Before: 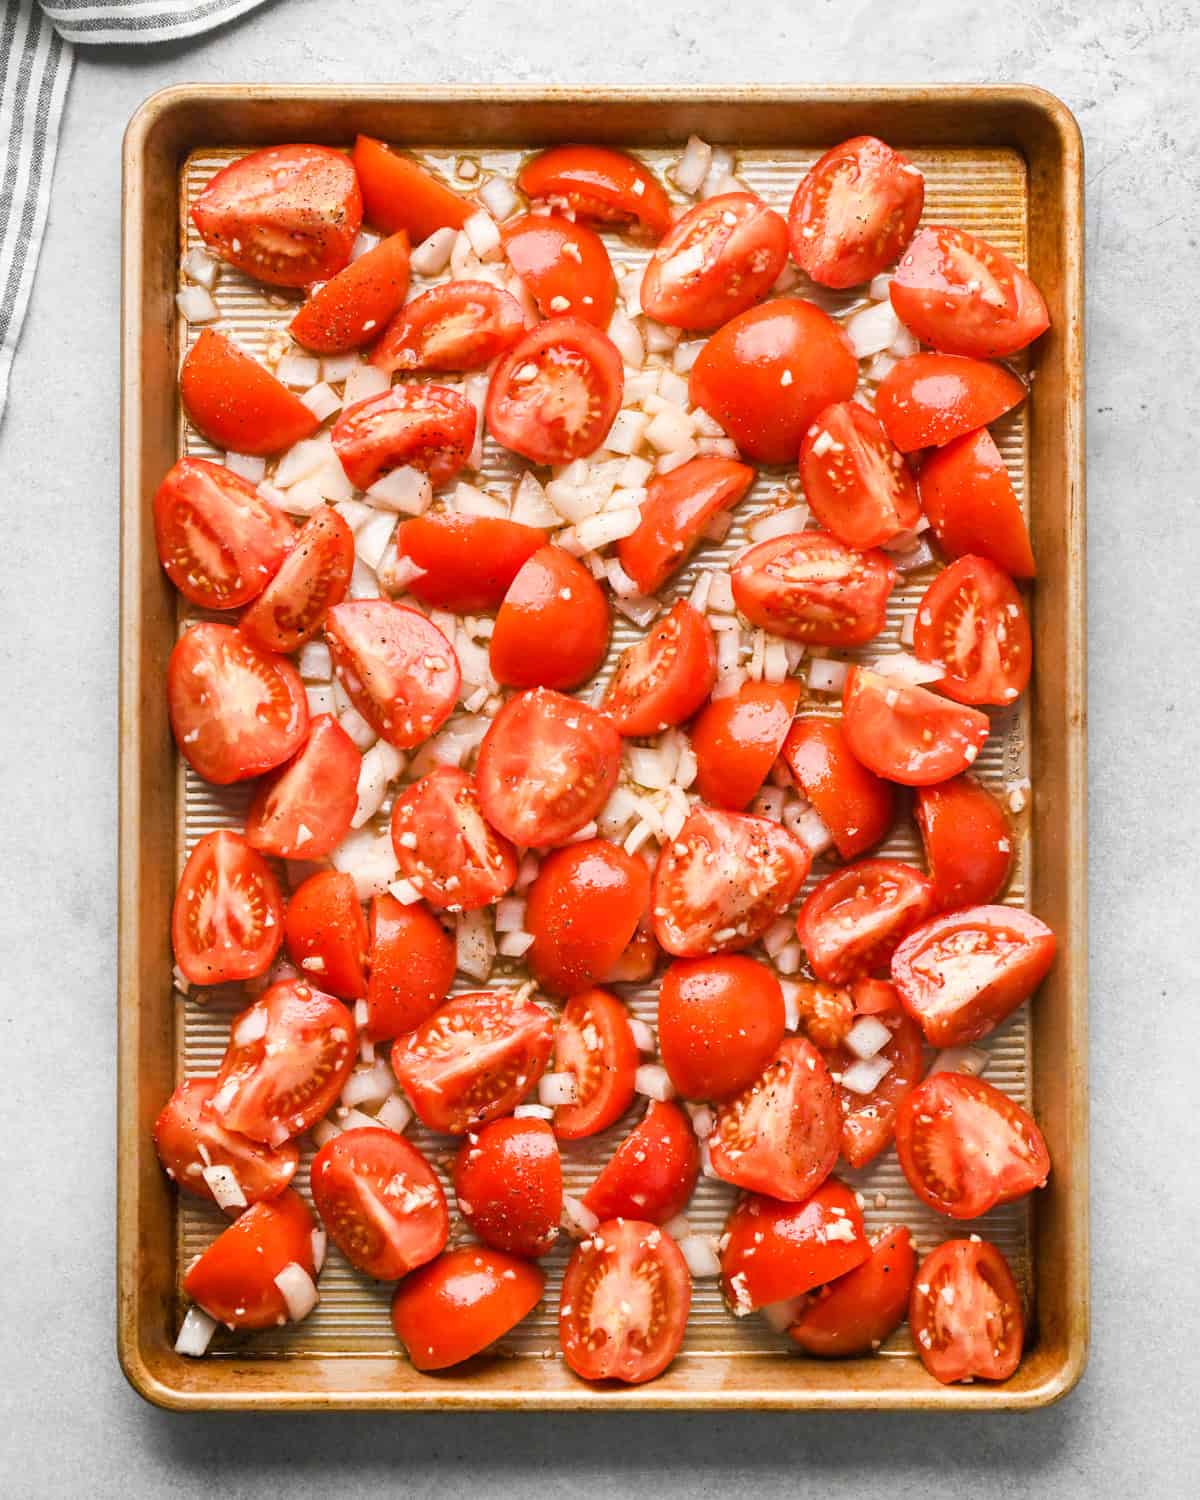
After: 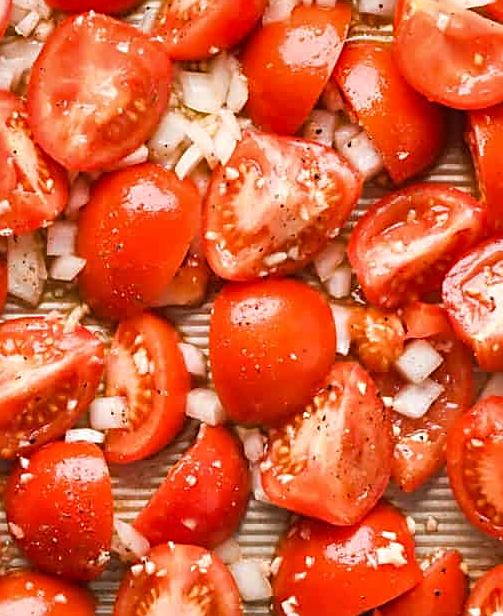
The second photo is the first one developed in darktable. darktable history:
crop: left 37.429%, top 45.09%, right 20.576%, bottom 13.788%
shadows and highlights: shadows 11.92, white point adjustment 1.29, soften with gaussian
exposure: black level correction 0, compensate highlight preservation false
sharpen: on, module defaults
